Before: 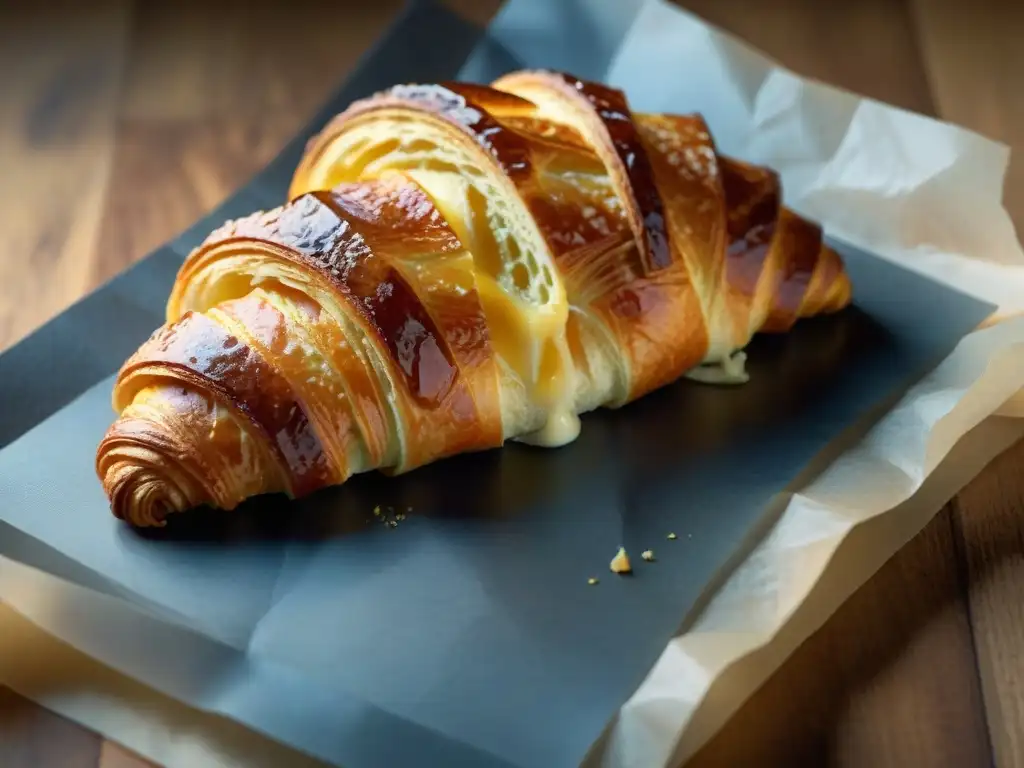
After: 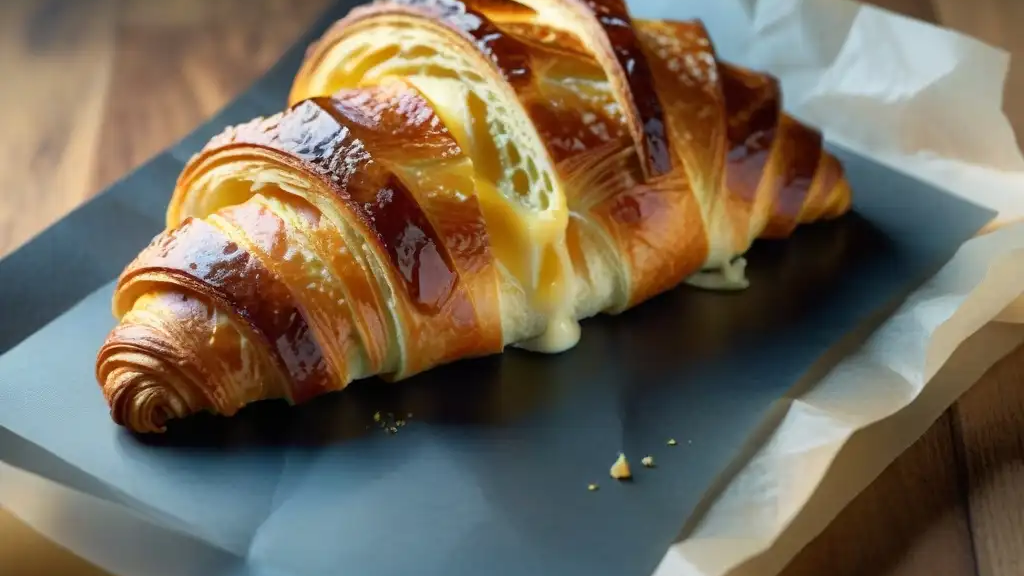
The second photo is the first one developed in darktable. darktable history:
crop and rotate: top 12.365%, bottom 12.55%
